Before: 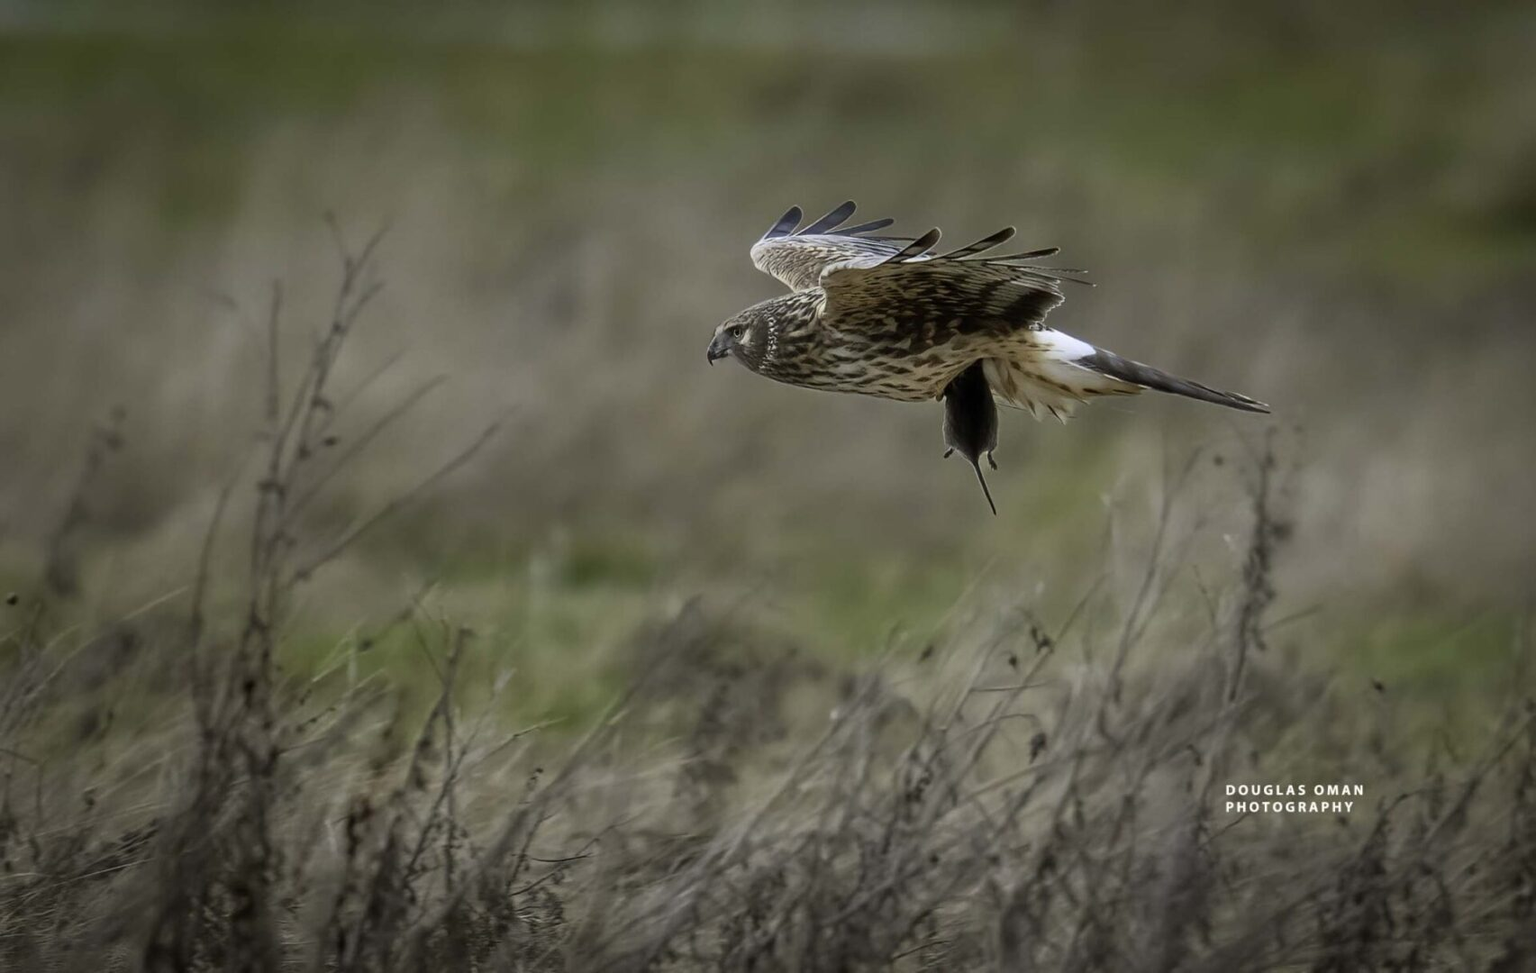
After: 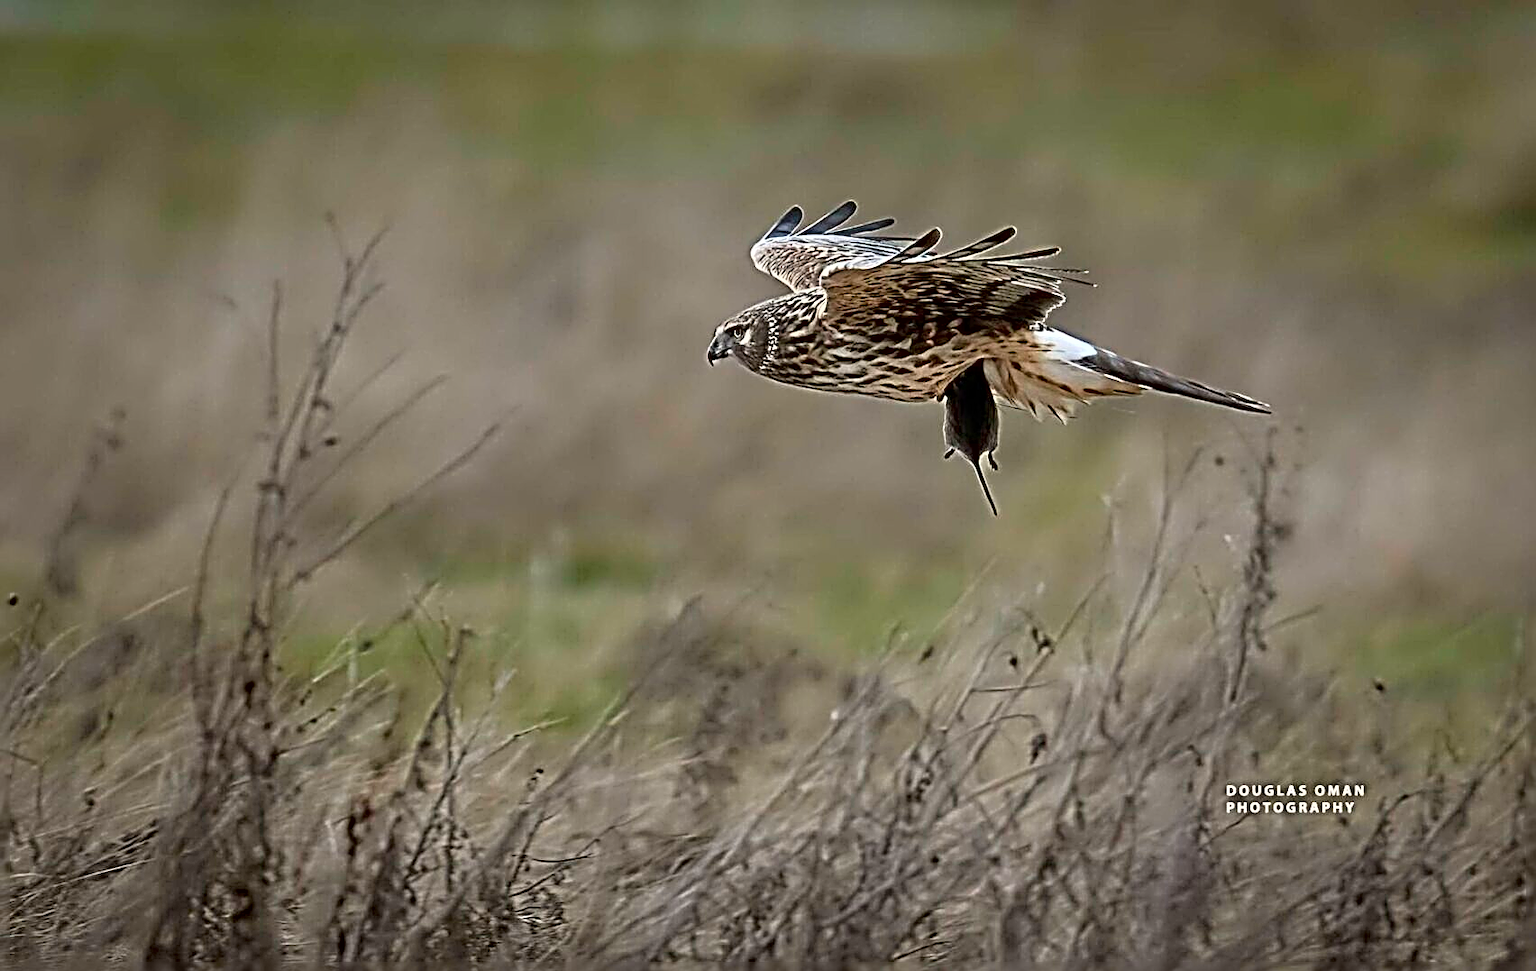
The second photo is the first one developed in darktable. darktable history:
exposure: exposure -0.01 EV, compensate highlight preservation false
sharpen: radius 4.001, amount 2
crop: top 0.05%, bottom 0.098%
shadows and highlights: radius 108.52, shadows 40.68, highlights -72.88, low approximation 0.01, soften with gaussian
